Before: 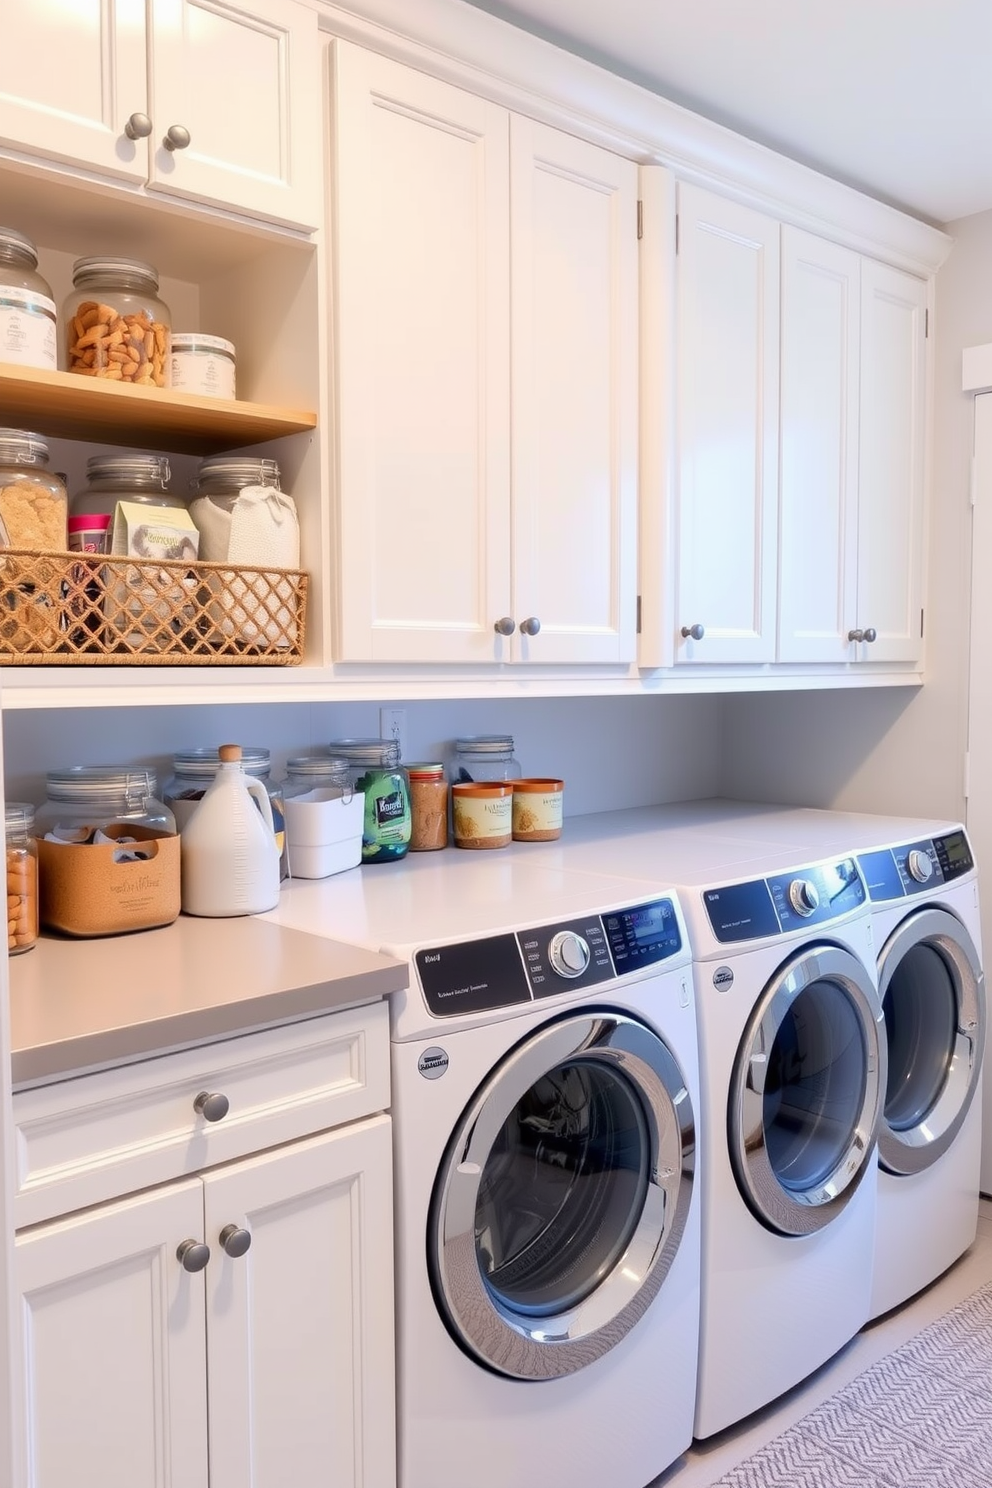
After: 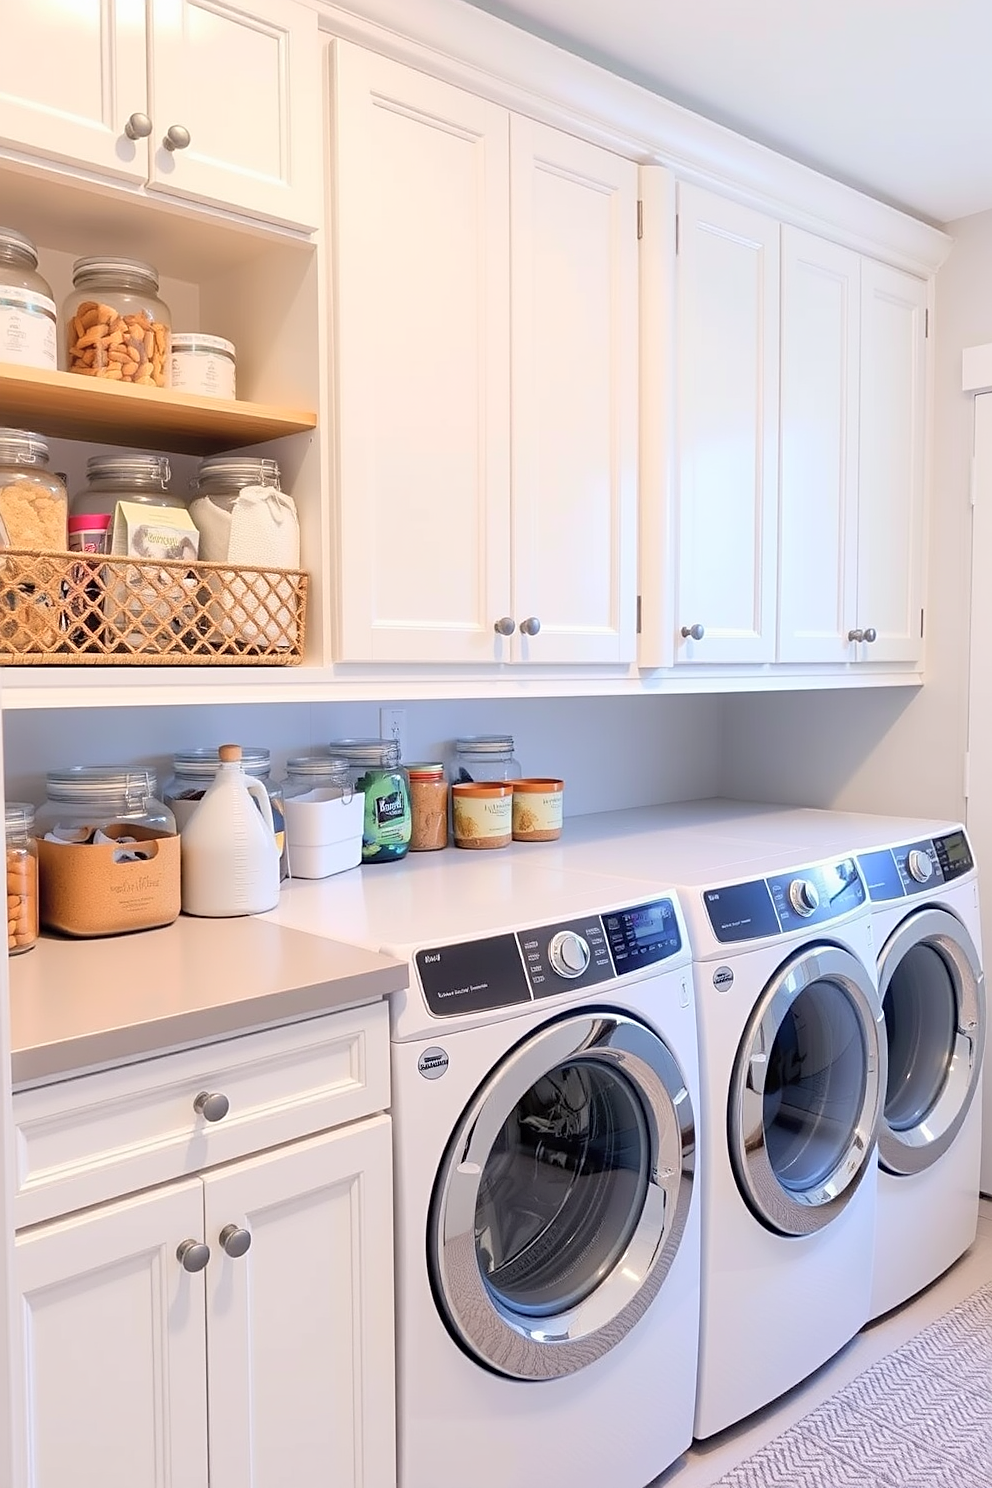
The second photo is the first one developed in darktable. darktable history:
contrast brightness saturation: brightness 0.13
sharpen: on, module defaults
